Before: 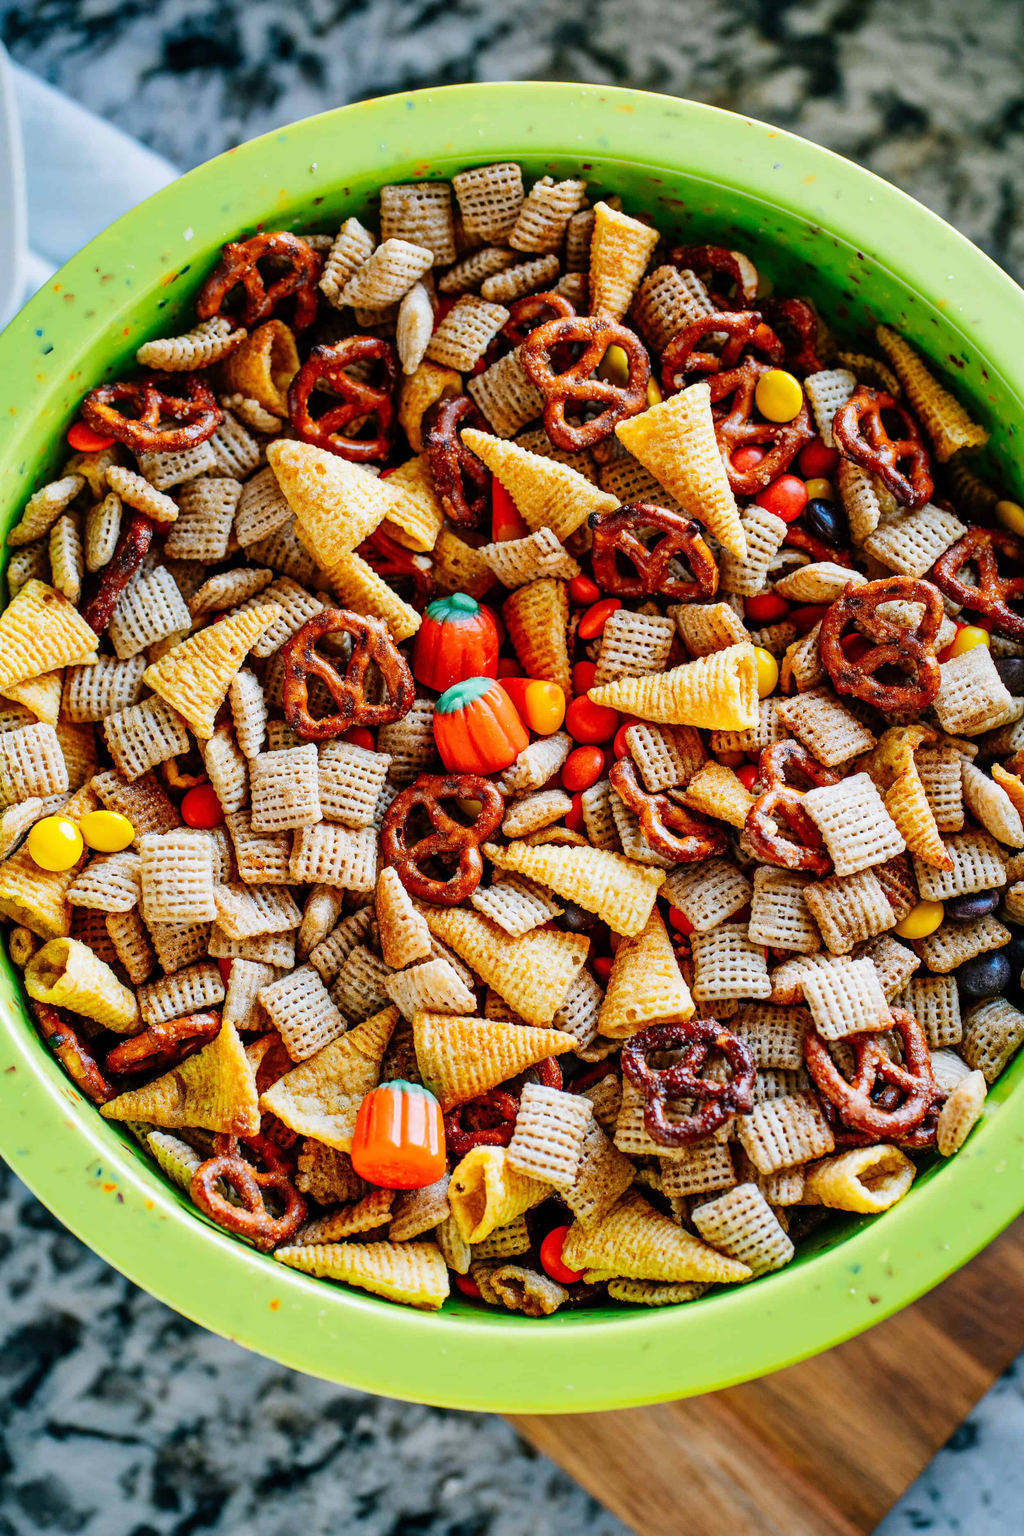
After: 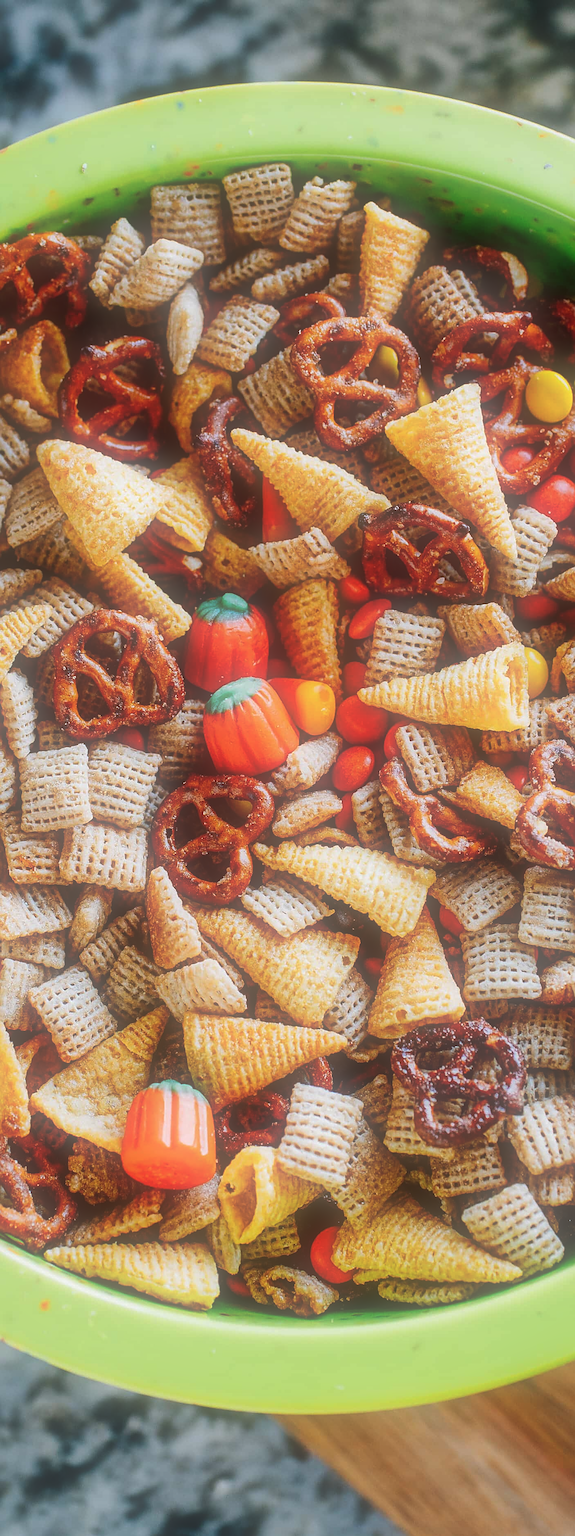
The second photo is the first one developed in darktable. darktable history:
shadows and highlights: shadows 25, highlights -25
crop and rotate: left 22.516%, right 21.234%
sharpen: on, module defaults
soften: size 60.24%, saturation 65.46%, brightness 0.506 EV, mix 25.7%
